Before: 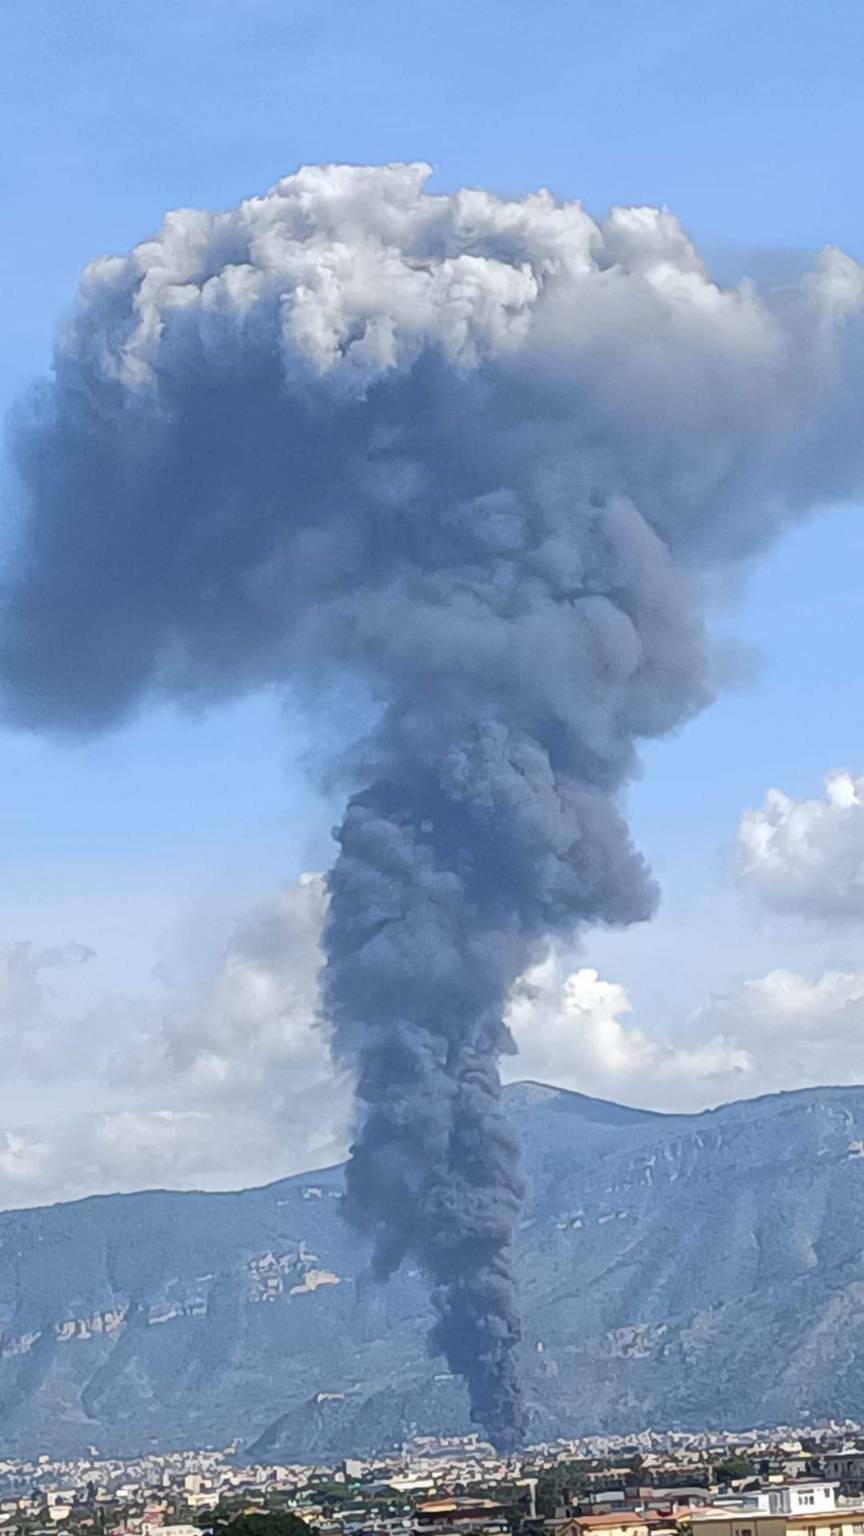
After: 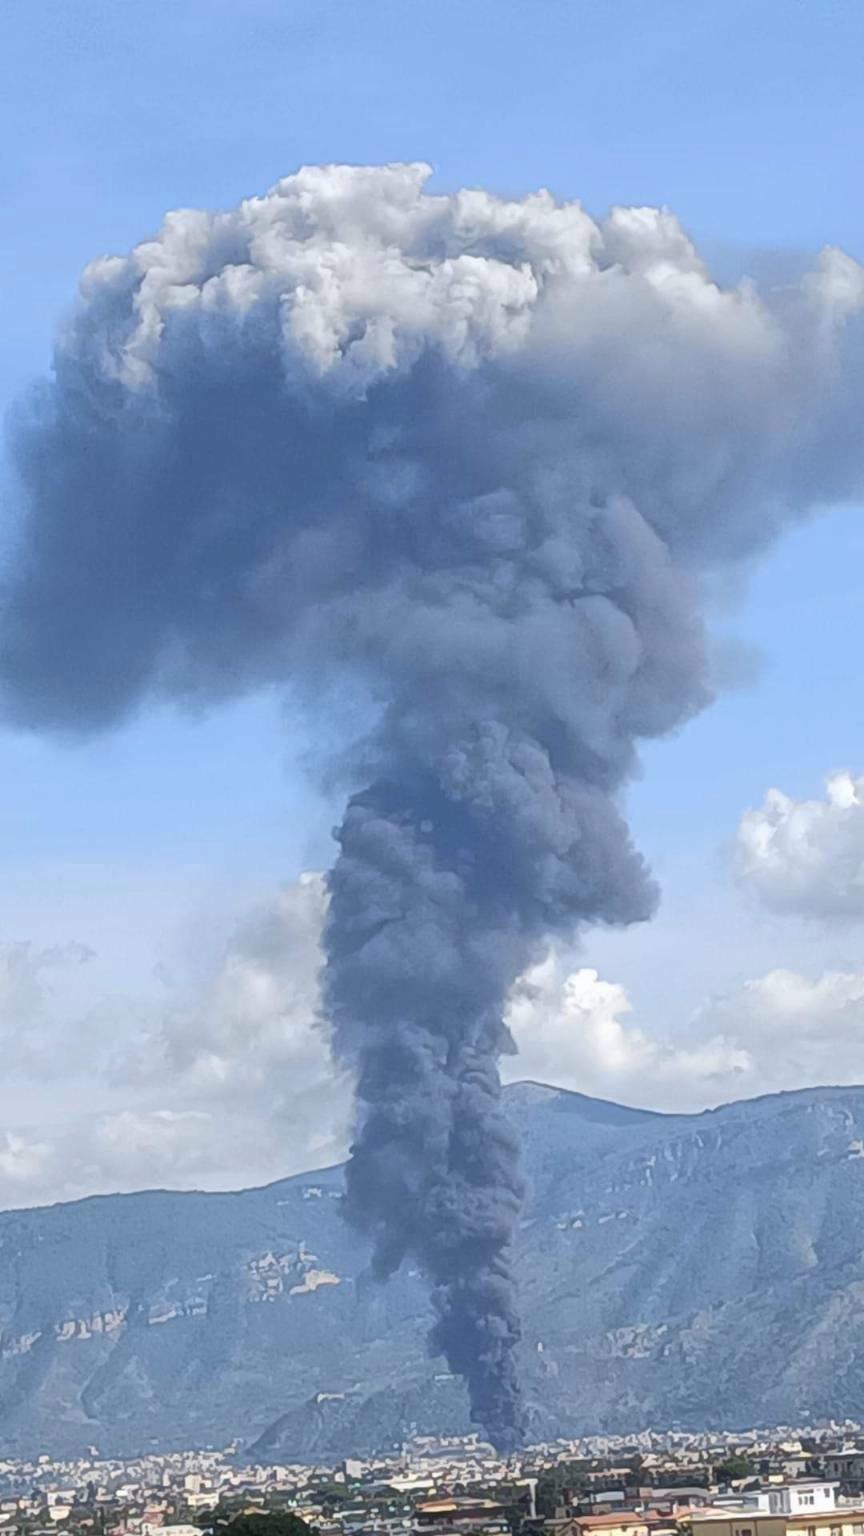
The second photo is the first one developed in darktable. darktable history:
haze removal: strength -0.092, compatibility mode true, adaptive false
